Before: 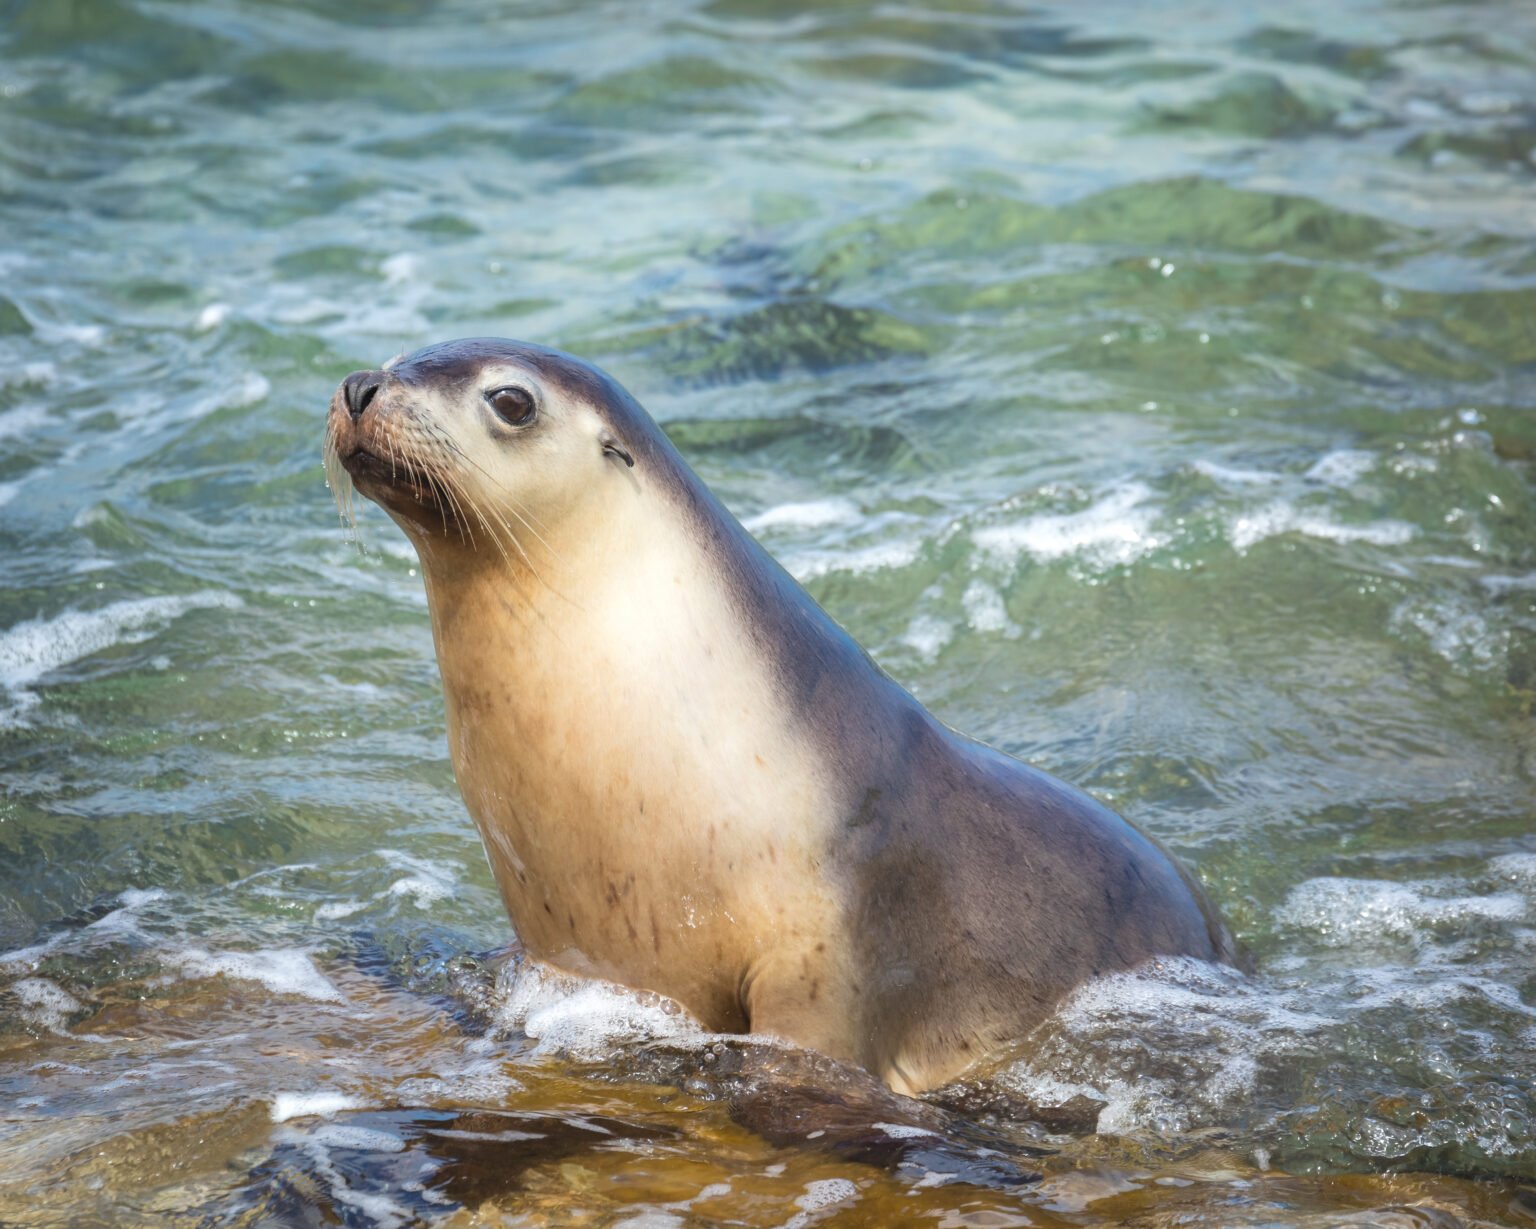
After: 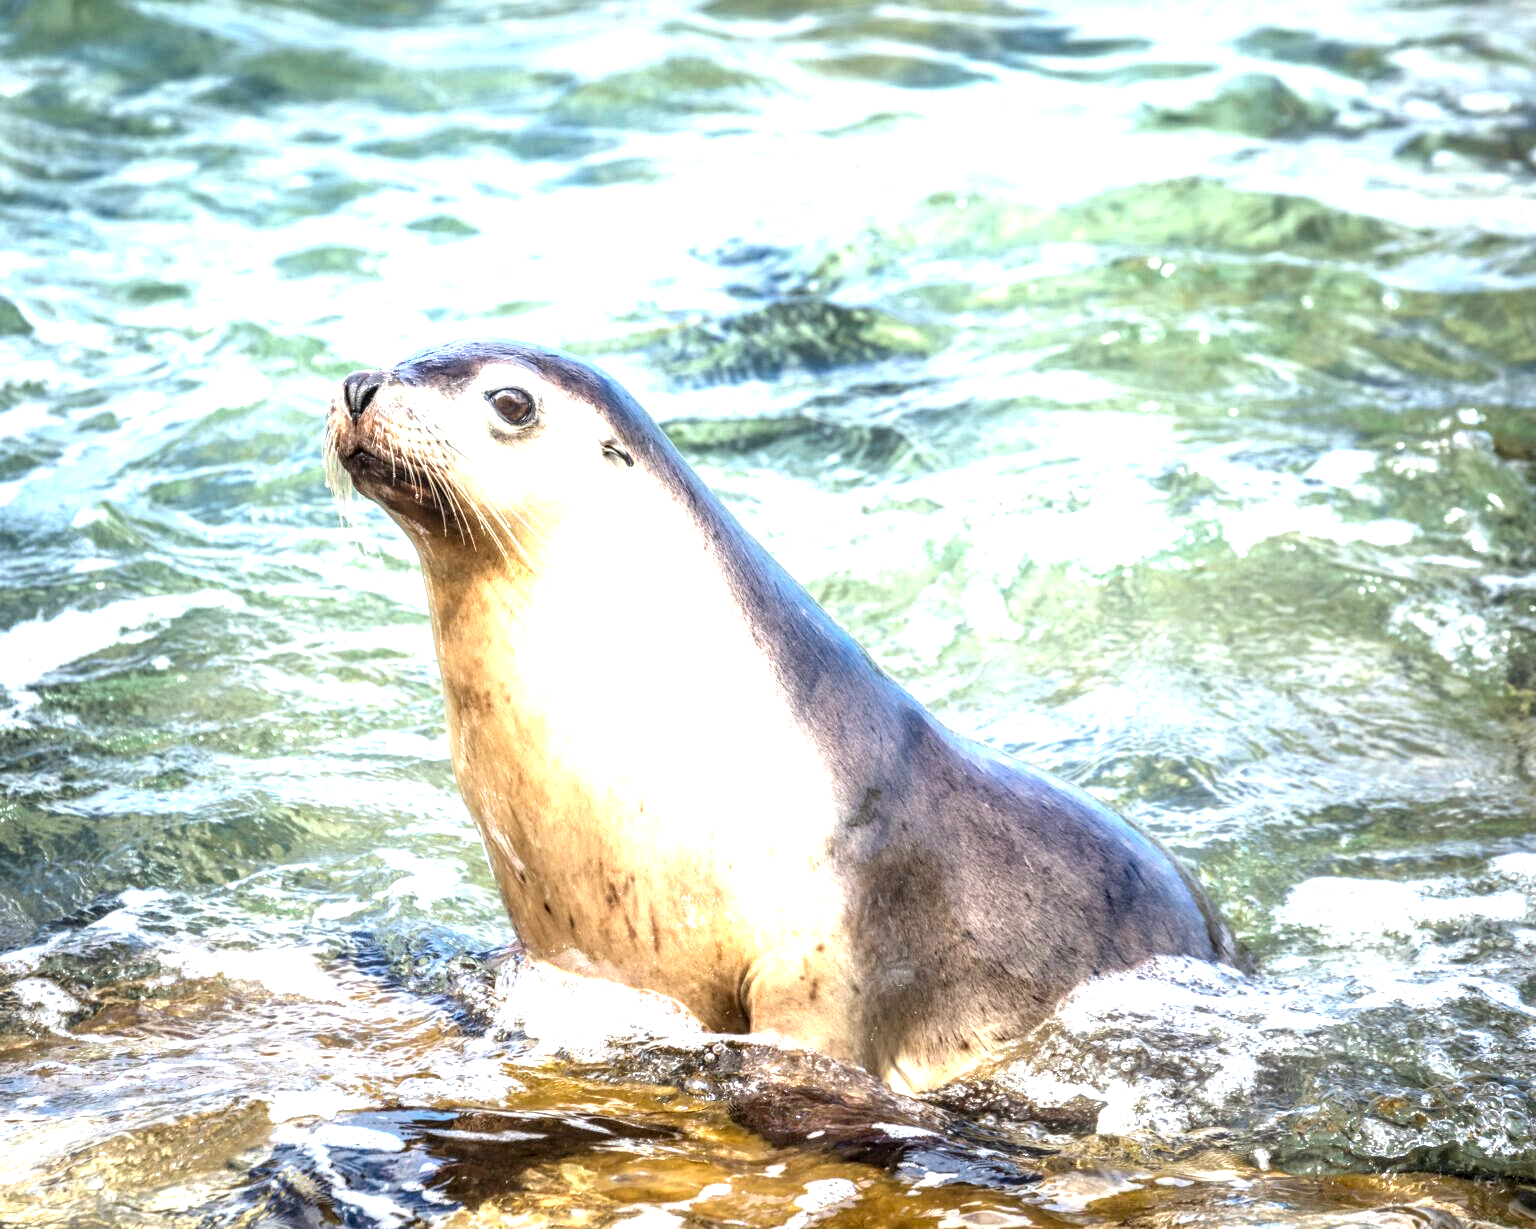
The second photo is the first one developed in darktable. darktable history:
local contrast: highlights 19%, detail 186%
exposure: black level correction 0.001, exposure 1.398 EV, compensate exposure bias true, compensate highlight preservation false
